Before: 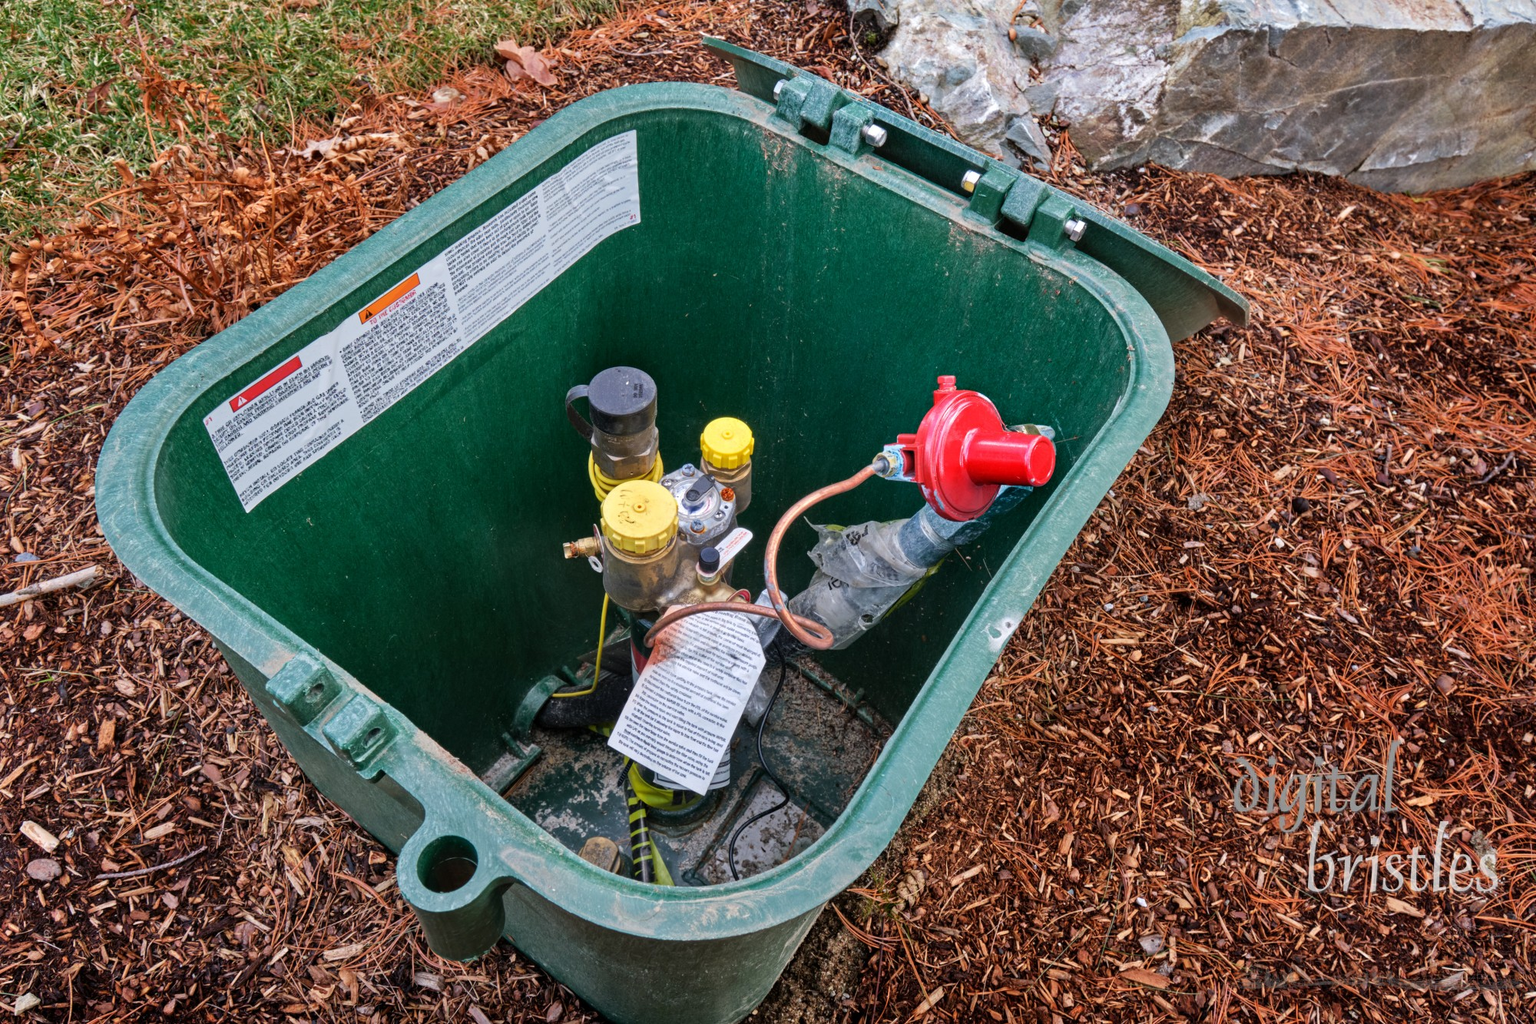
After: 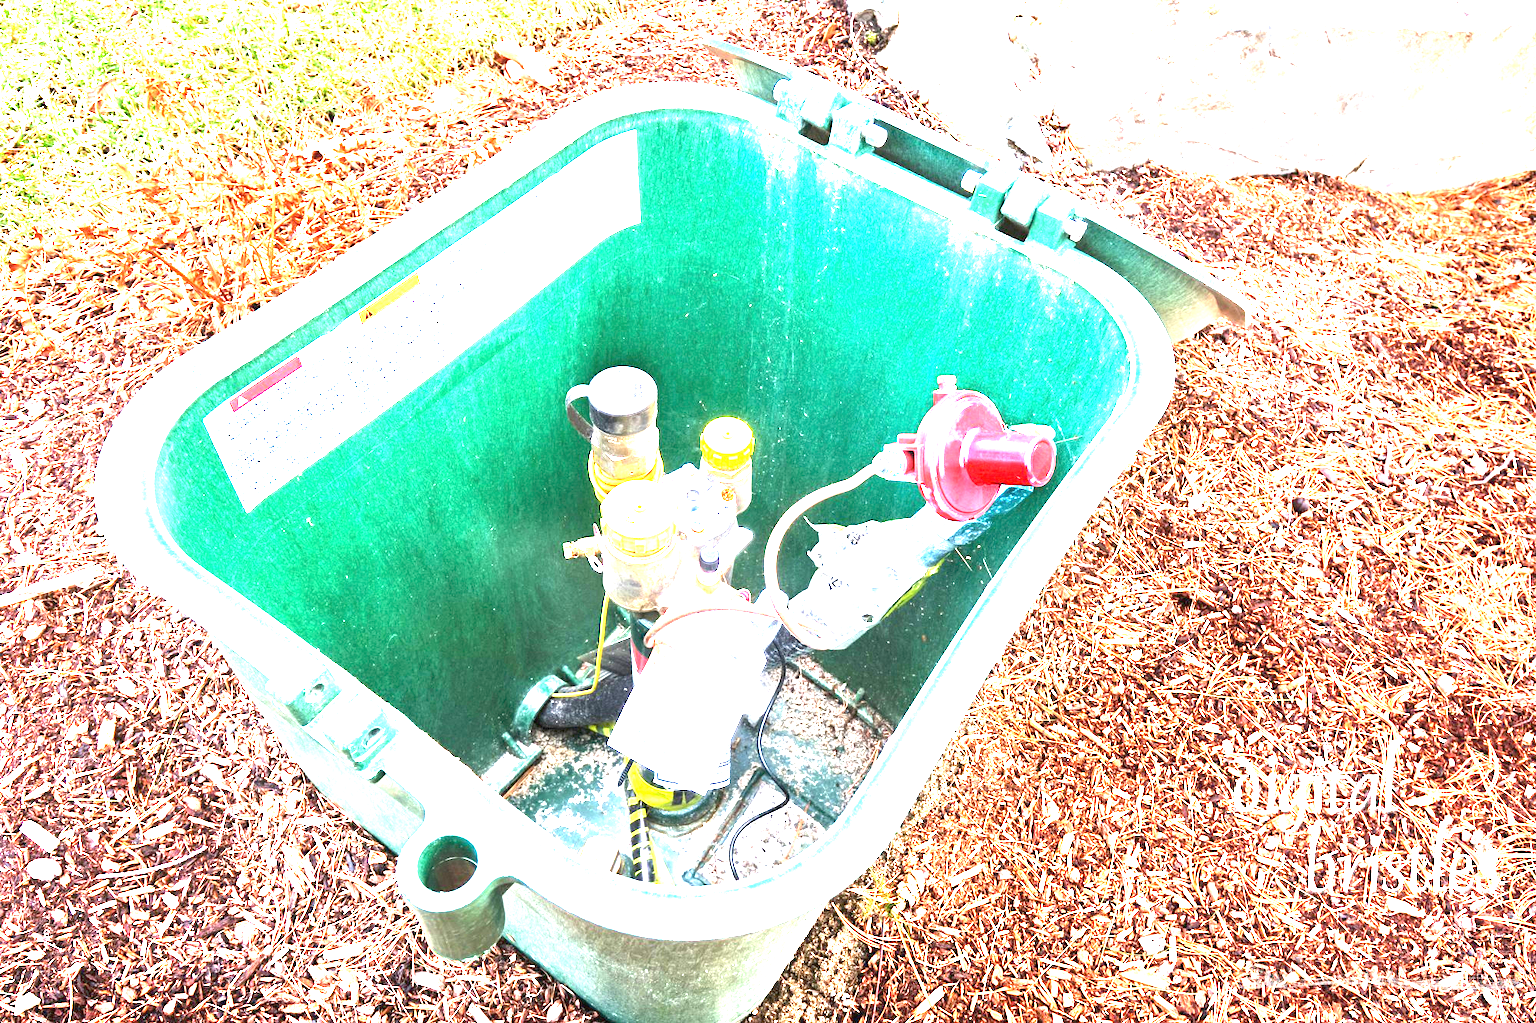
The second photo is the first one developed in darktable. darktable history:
exposure: black level correction 0, exposure 3.994 EV, compensate highlight preservation false
